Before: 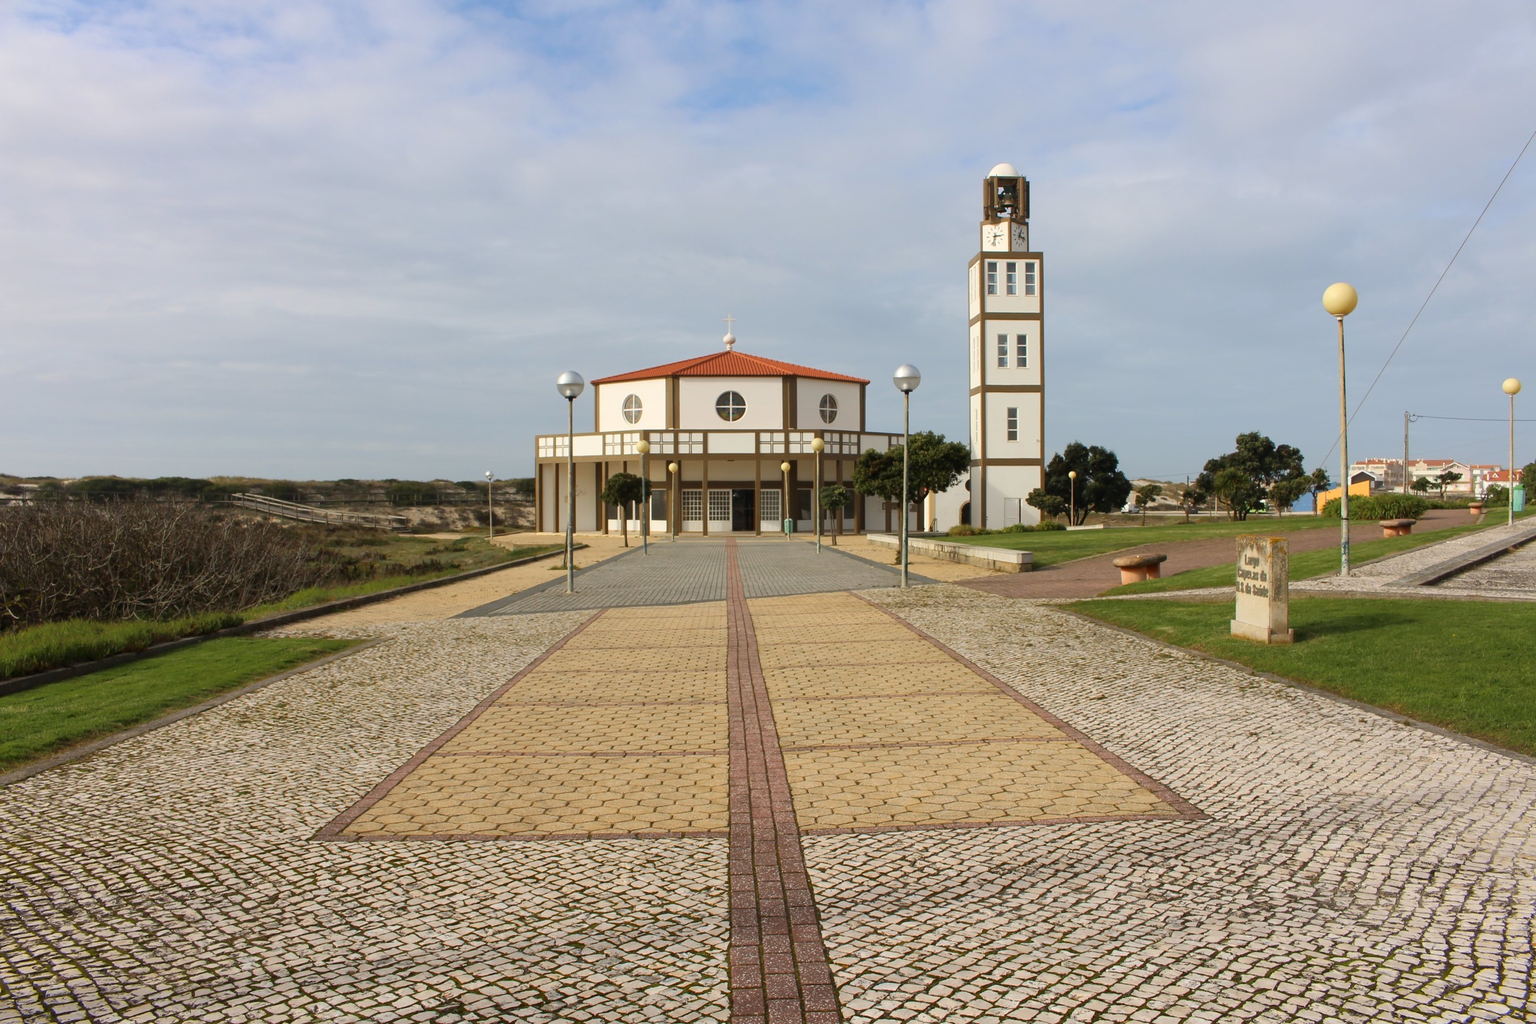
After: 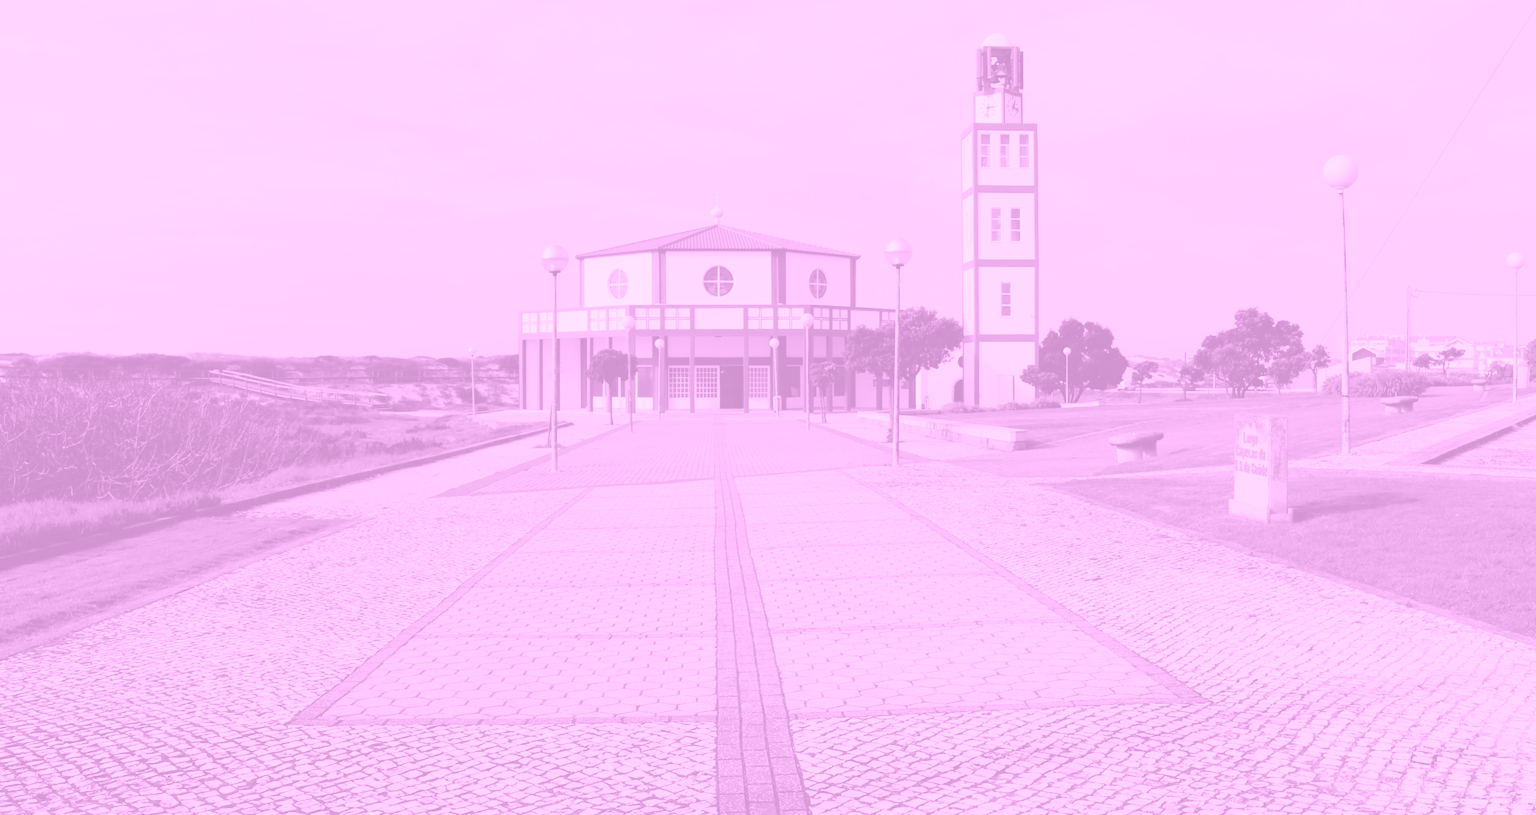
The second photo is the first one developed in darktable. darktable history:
fill light: exposure -2 EV, width 8.6
colorize: hue 331.2°, saturation 75%, source mix 30.28%, lightness 70.52%, version 1
crop and rotate: left 1.814%, top 12.818%, right 0.25%, bottom 9.225%
